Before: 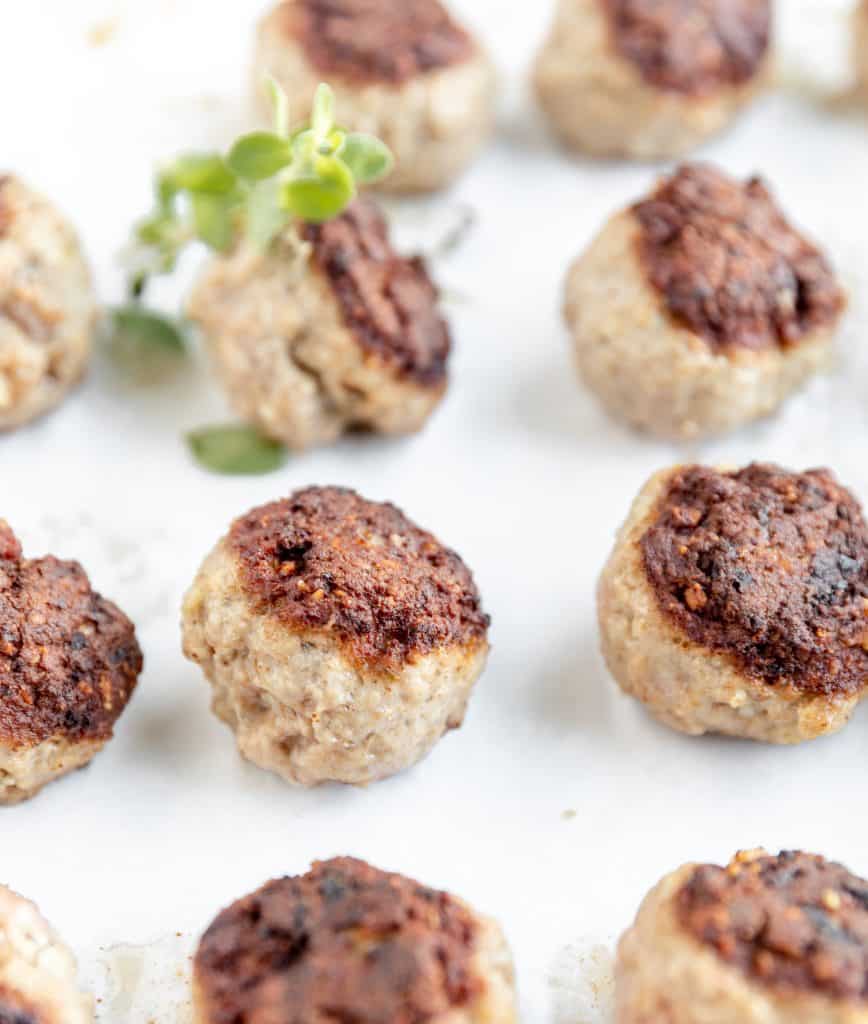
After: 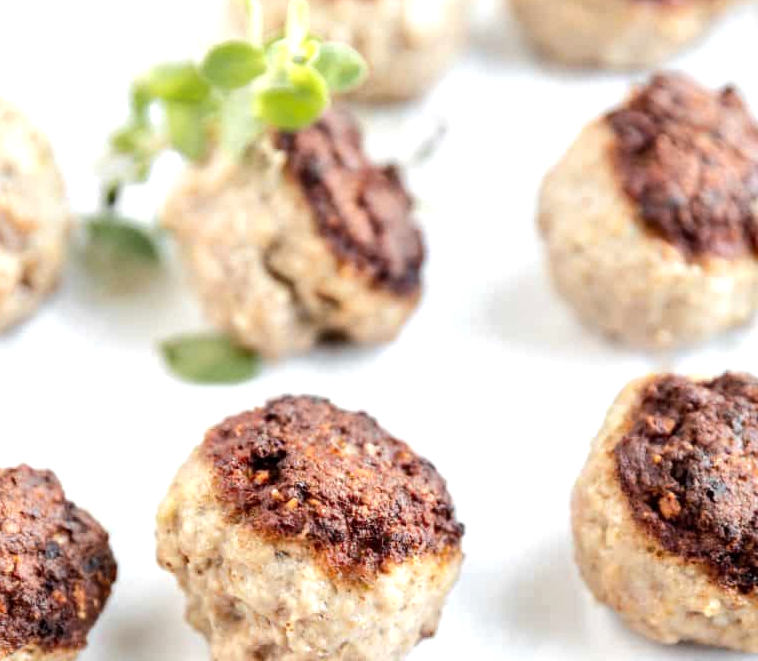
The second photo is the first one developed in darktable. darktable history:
tone equalizer: -8 EV -0.417 EV, -7 EV -0.389 EV, -6 EV -0.333 EV, -5 EV -0.222 EV, -3 EV 0.222 EV, -2 EV 0.333 EV, -1 EV 0.389 EV, +0 EV 0.417 EV, edges refinement/feathering 500, mask exposure compensation -1.57 EV, preserve details no
crop: left 3.015%, top 8.969%, right 9.647%, bottom 26.457%
